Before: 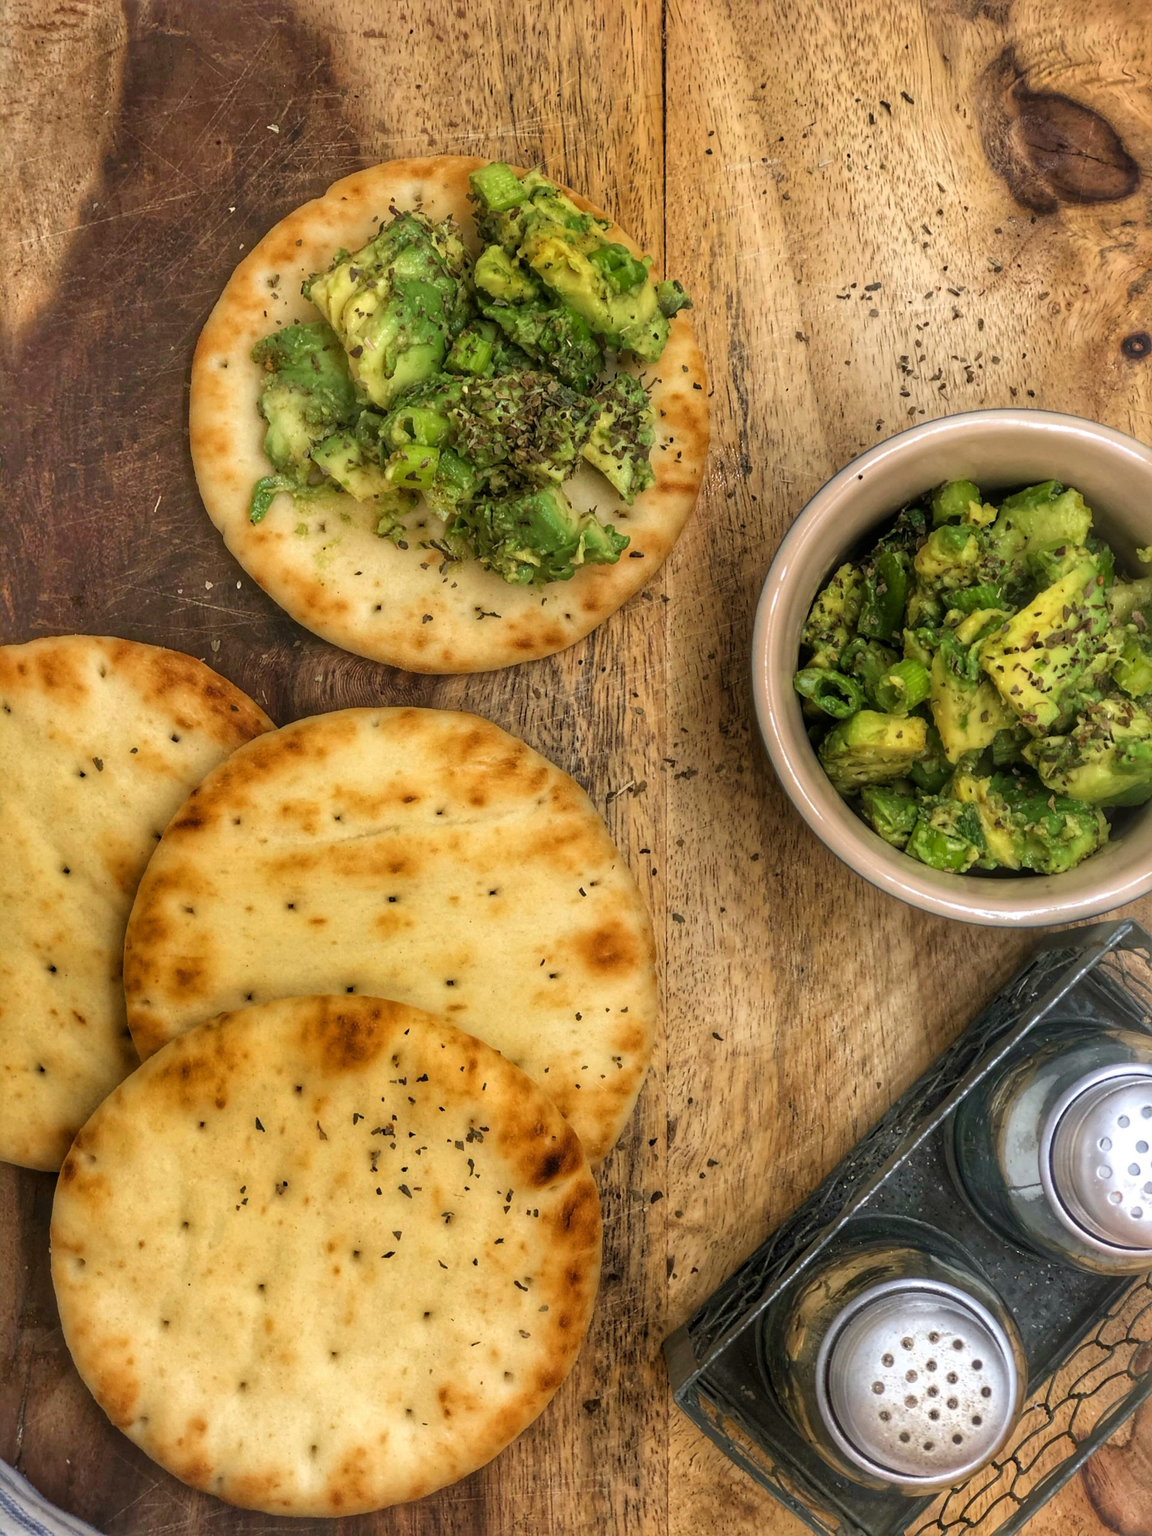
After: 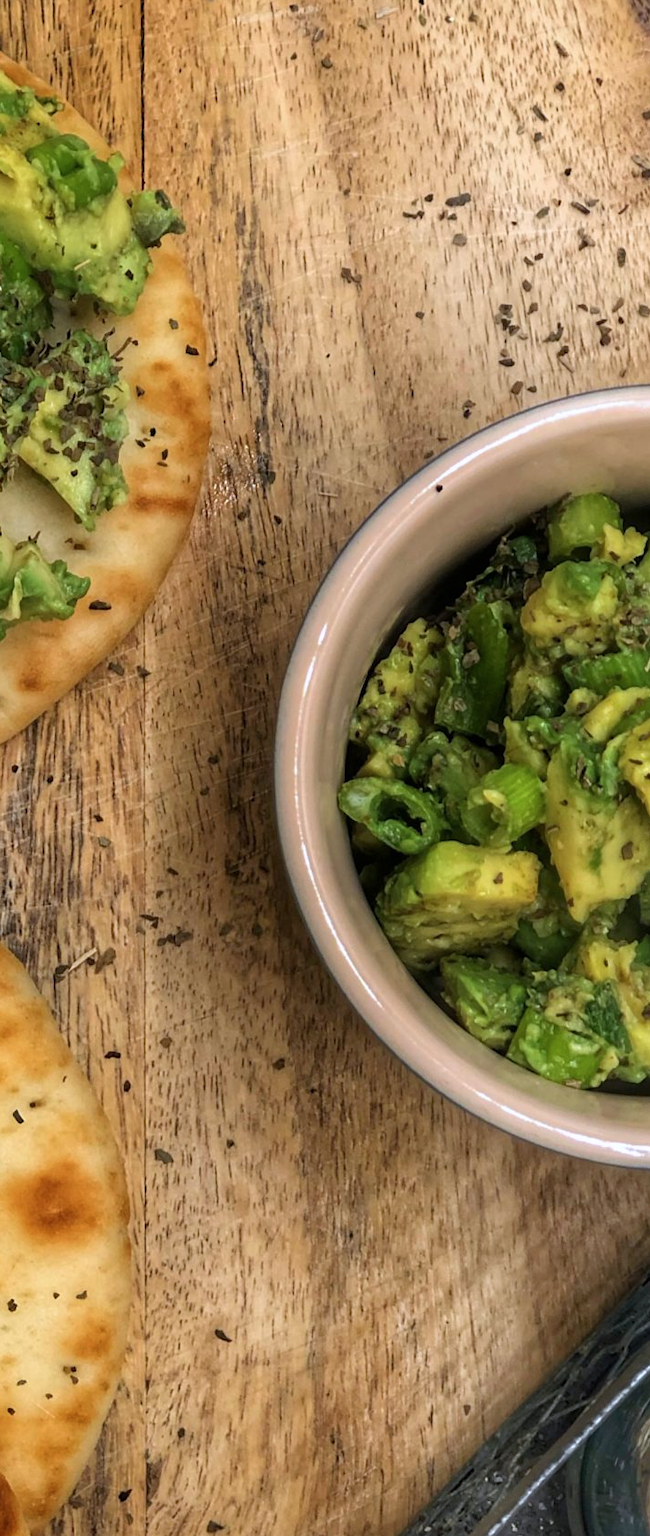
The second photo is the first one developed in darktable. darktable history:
crop and rotate: left 49.541%, top 10.096%, right 13.128%, bottom 23.868%
color calibration: illuminant as shot in camera, x 0.358, y 0.373, temperature 4628.91 K
